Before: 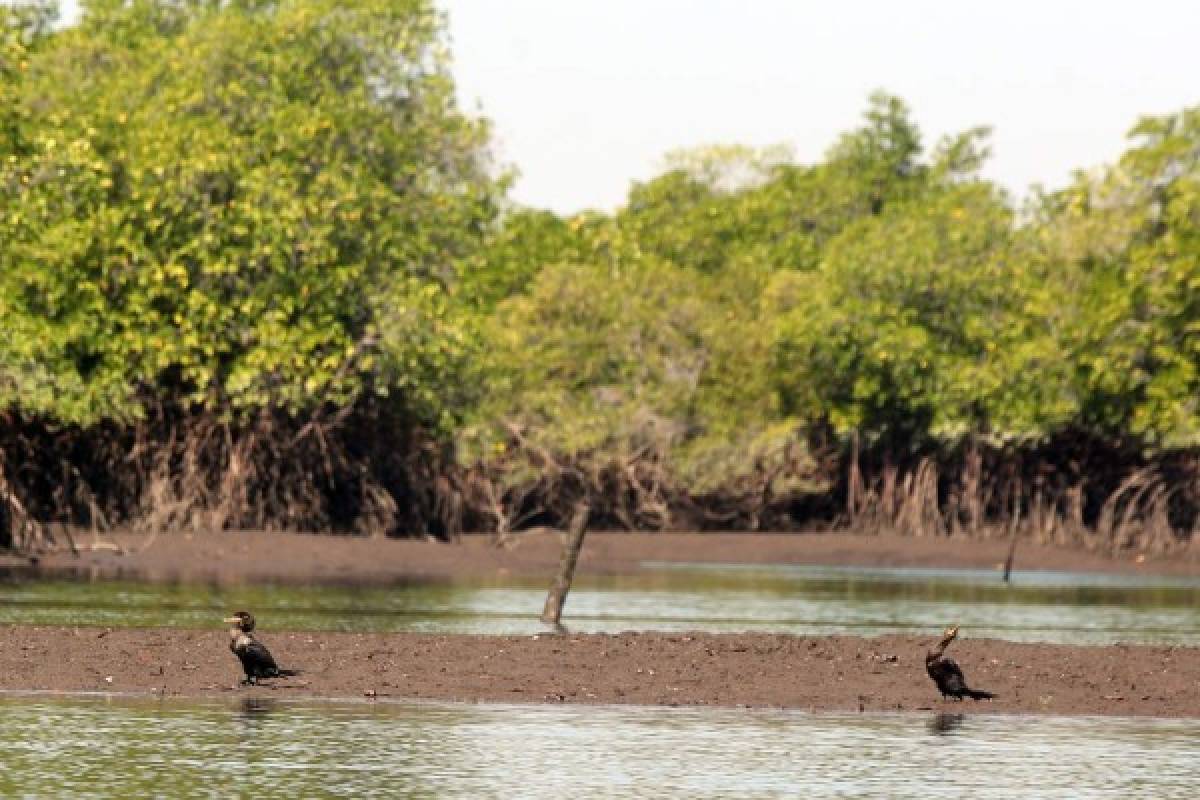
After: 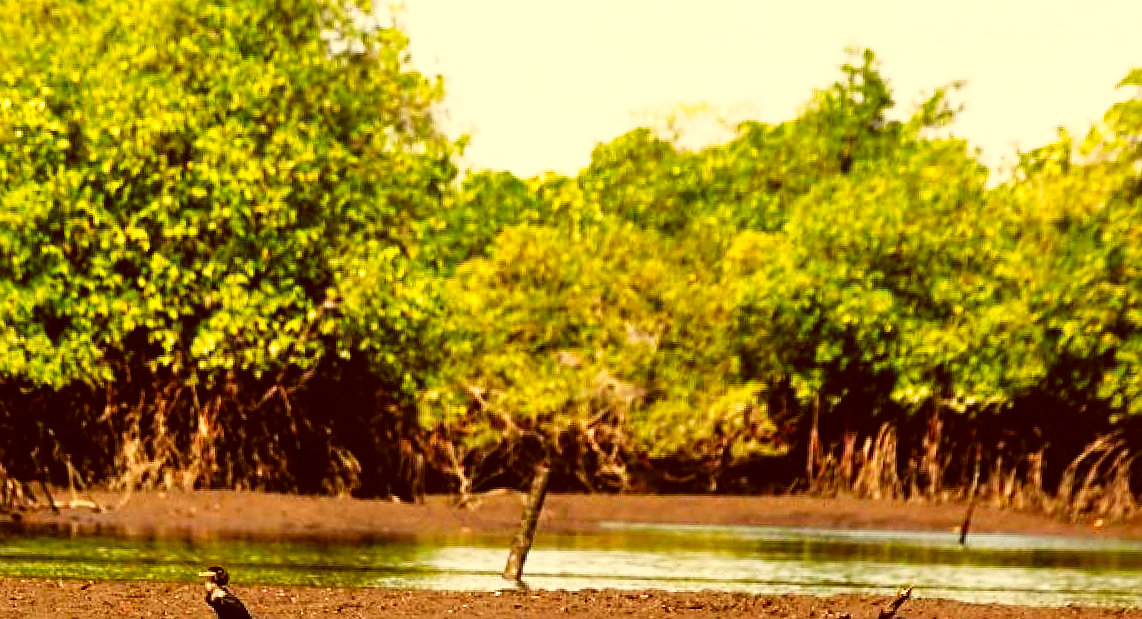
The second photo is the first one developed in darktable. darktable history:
white balance: red 0.98, blue 1.034
local contrast: highlights 100%, shadows 100%, detail 120%, midtone range 0.2
rotate and perspective: rotation 0.074°, lens shift (vertical) 0.096, lens shift (horizontal) -0.041, crop left 0.043, crop right 0.952, crop top 0.024, crop bottom 0.979
sharpen: on, module defaults
tone curve: curves: ch0 [(0, 0) (0.003, 0.002) (0.011, 0.005) (0.025, 0.011) (0.044, 0.017) (0.069, 0.021) (0.1, 0.027) (0.136, 0.035) (0.177, 0.05) (0.224, 0.076) (0.277, 0.126) (0.335, 0.212) (0.399, 0.333) (0.468, 0.473) (0.543, 0.627) (0.623, 0.784) (0.709, 0.9) (0.801, 0.963) (0.898, 0.988) (1, 1)], preserve colors none
crop and rotate: top 5.667%, bottom 14.937%
shadows and highlights: on, module defaults
color correction: highlights a* 1.12, highlights b* 24.26, shadows a* 15.58, shadows b* 24.26
